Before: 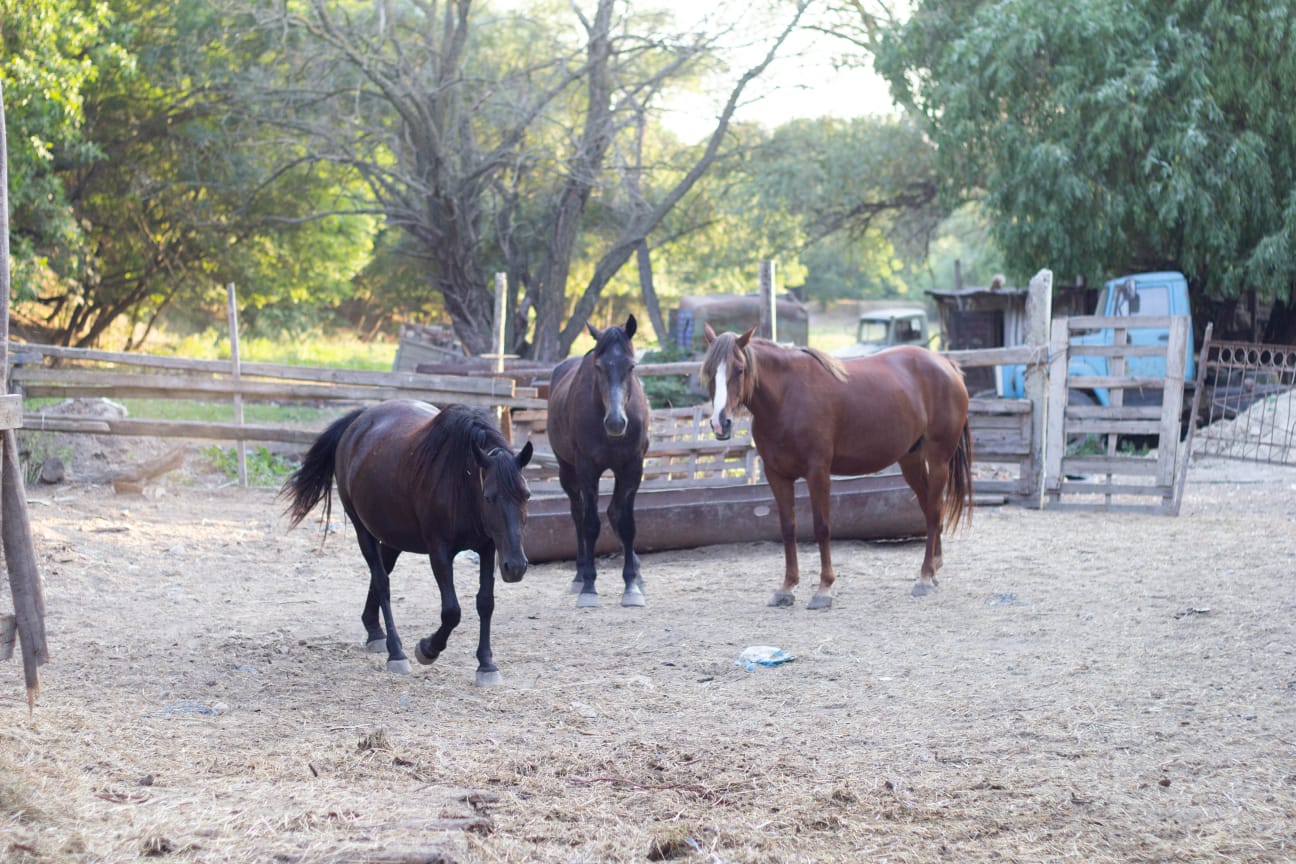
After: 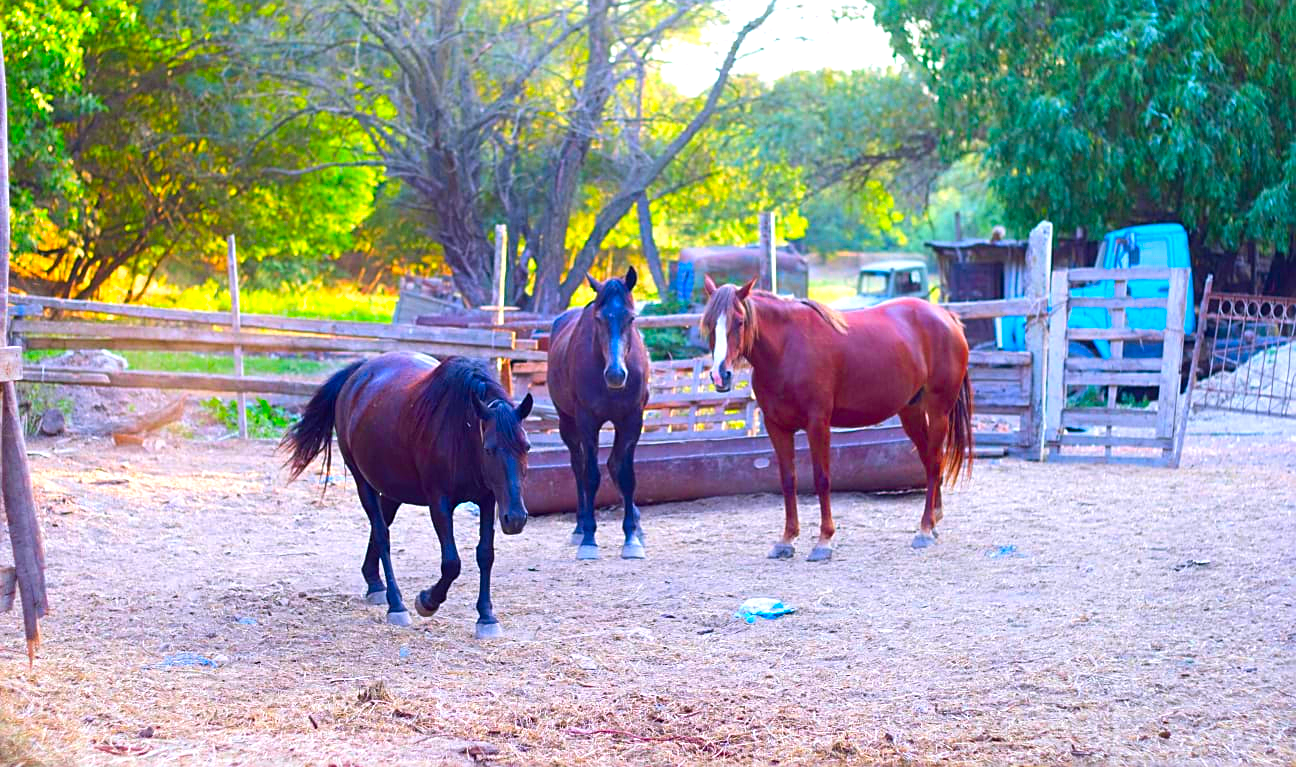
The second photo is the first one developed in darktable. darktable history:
color balance: lift [1, 1.001, 0.999, 1.001], gamma [1, 1.004, 1.007, 0.993], gain [1, 0.991, 0.987, 1.013], contrast 7.5%, contrast fulcrum 10%, output saturation 115%
sharpen: on, module defaults
color correction: highlights a* 1.59, highlights b* -1.7, saturation 2.48
crop and rotate: top 5.609%, bottom 5.609%
